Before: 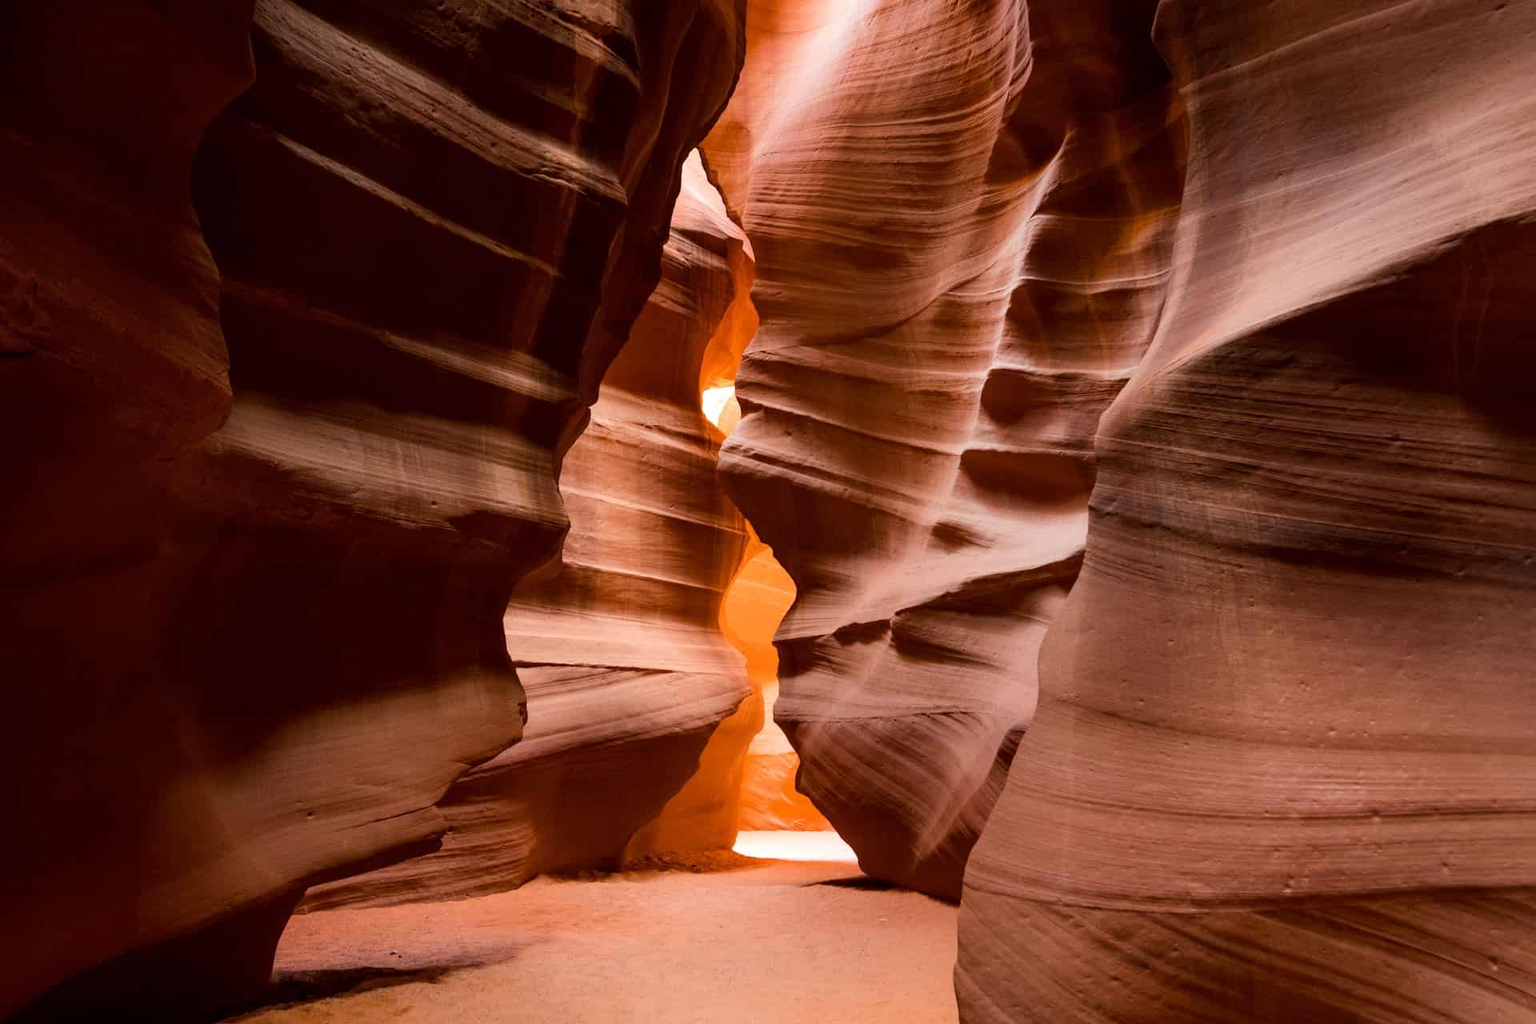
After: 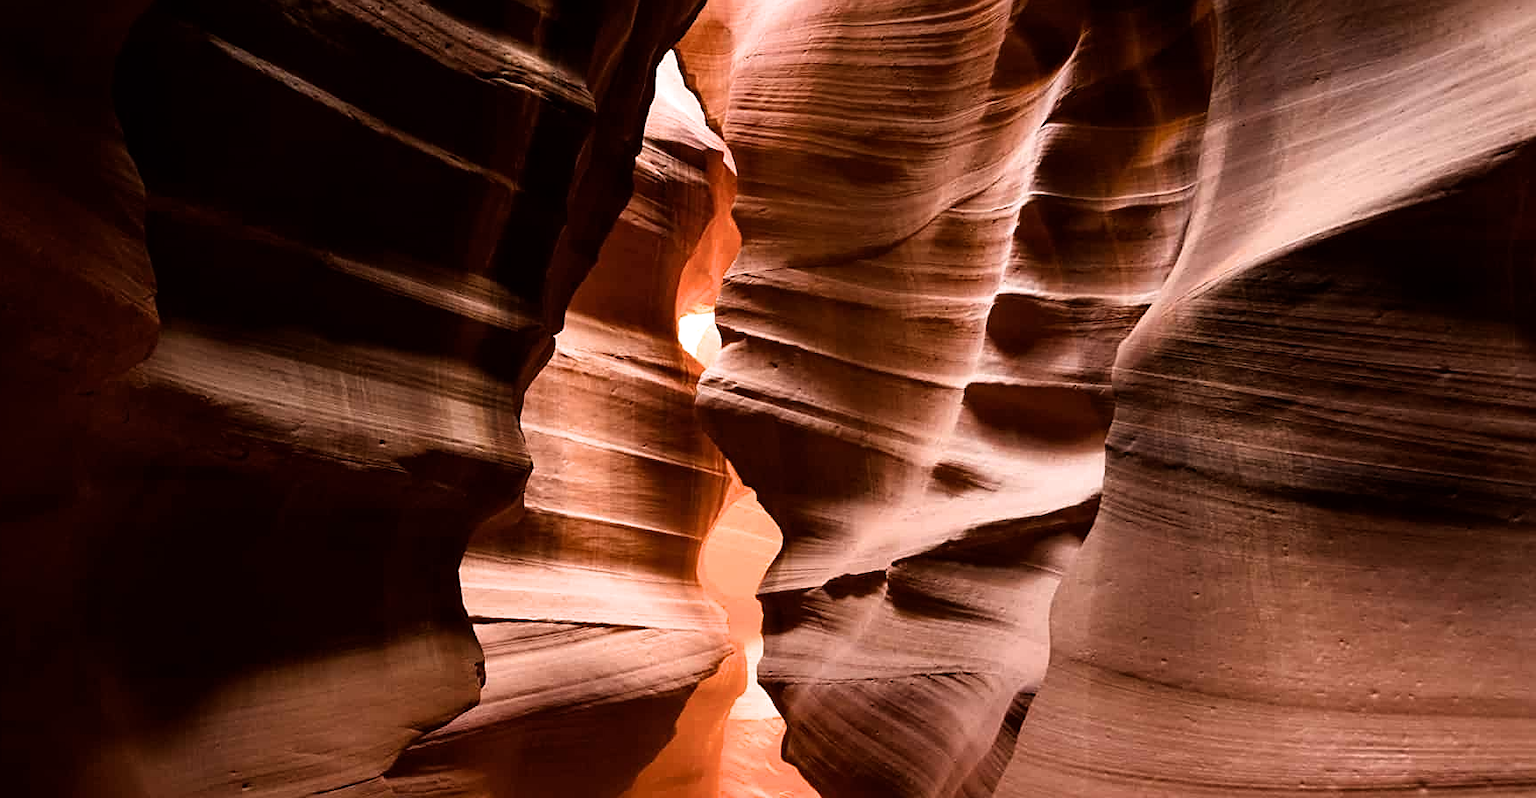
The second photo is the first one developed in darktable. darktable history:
crop: left 5.76%, top 10.092%, right 3.706%, bottom 19.305%
filmic rgb: black relative exposure -7.96 EV, white relative exposure 2.19 EV, hardness 7.01
sharpen: on, module defaults
